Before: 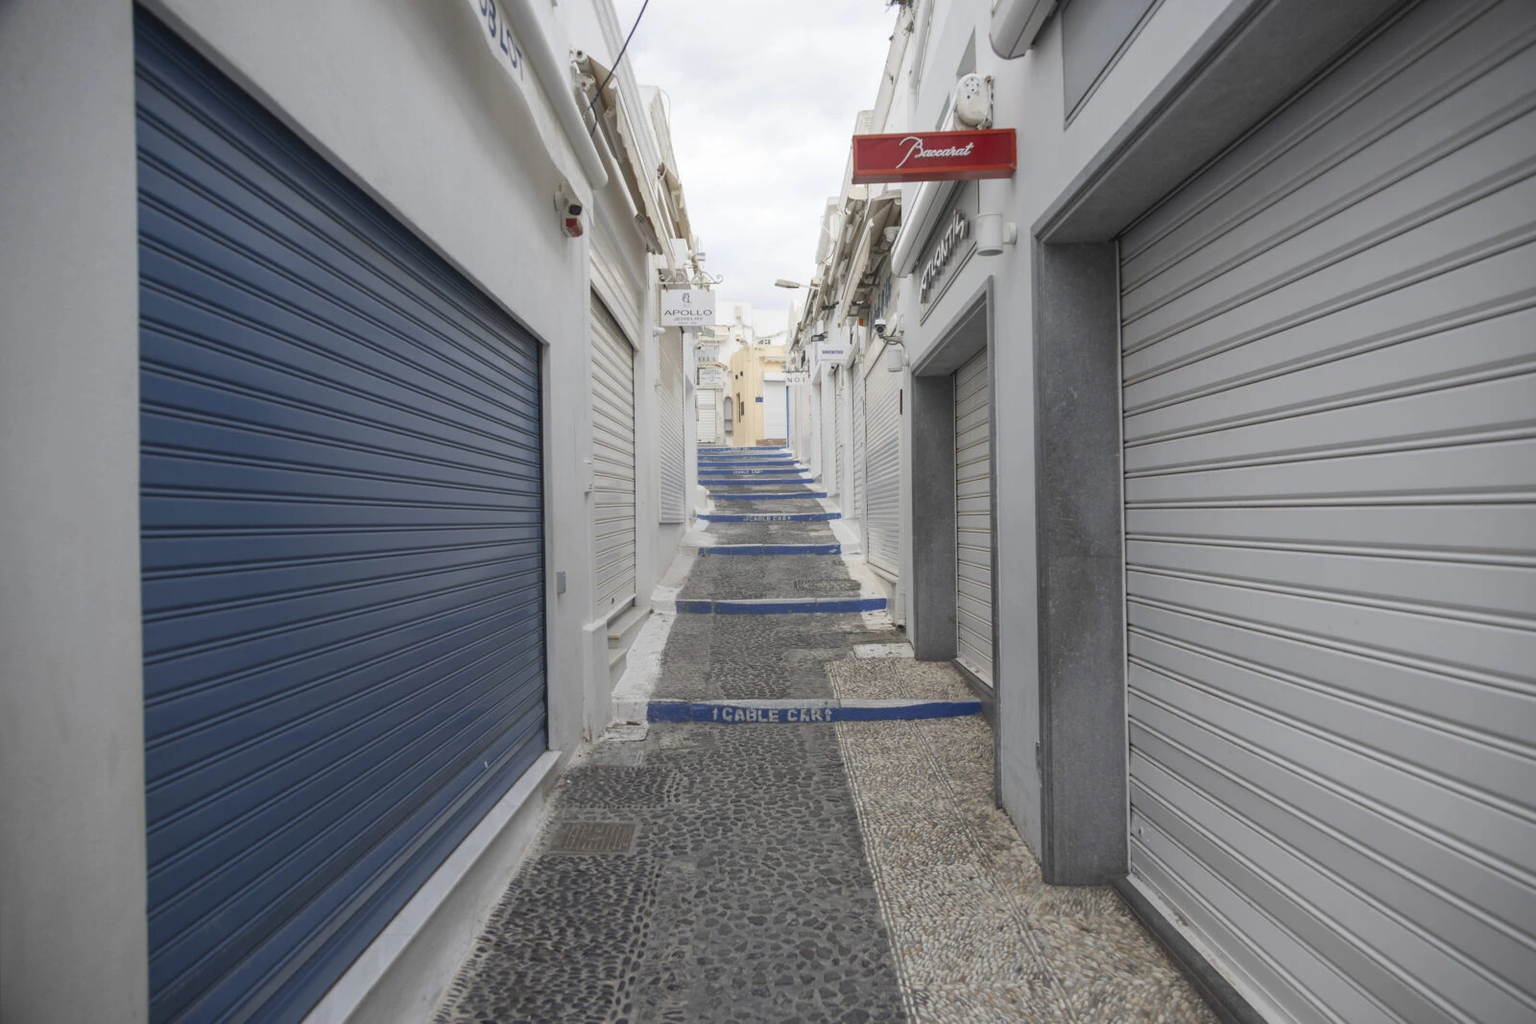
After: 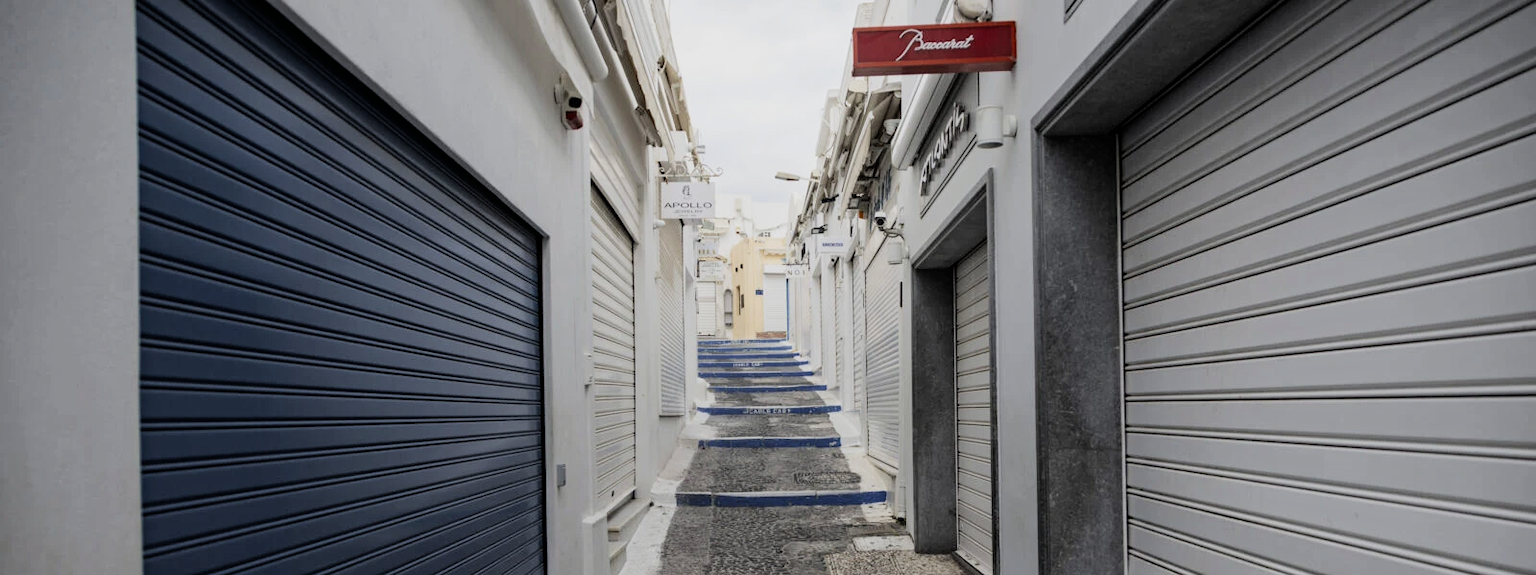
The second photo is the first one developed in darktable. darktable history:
crop and rotate: top 10.519%, bottom 33.334%
haze removal: compatibility mode true, adaptive false
filmic rgb: black relative exposure -5.05 EV, white relative exposure 3.97 EV, hardness 2.89, contrast 1.398, highlights saturation mix -30.88%
